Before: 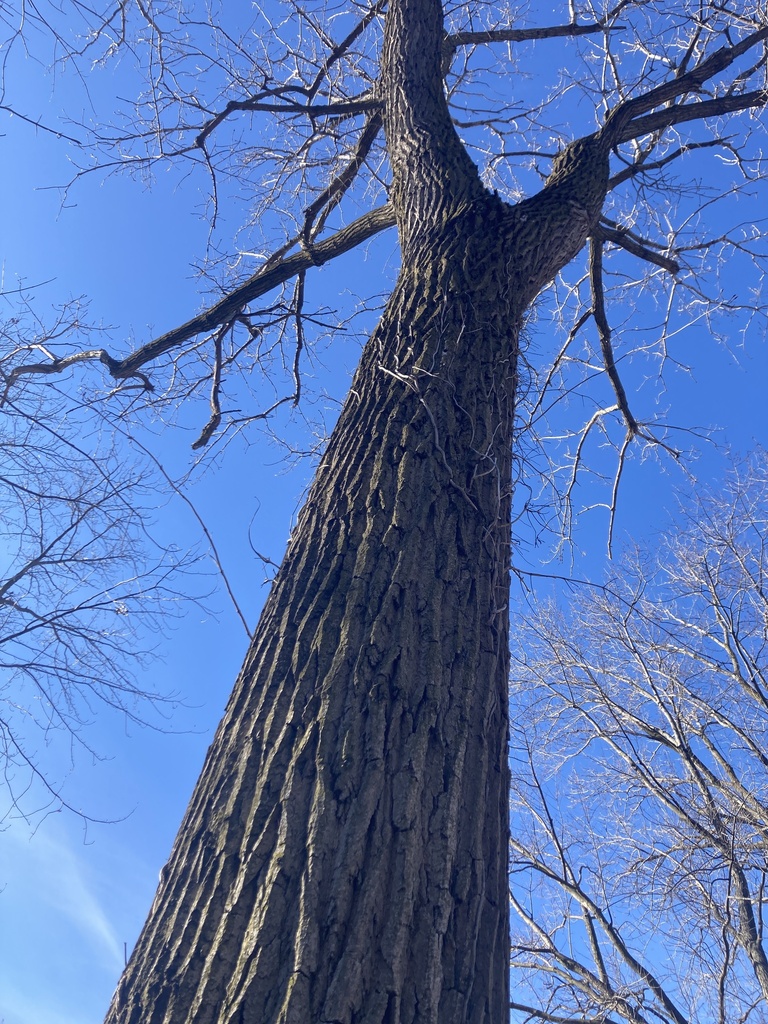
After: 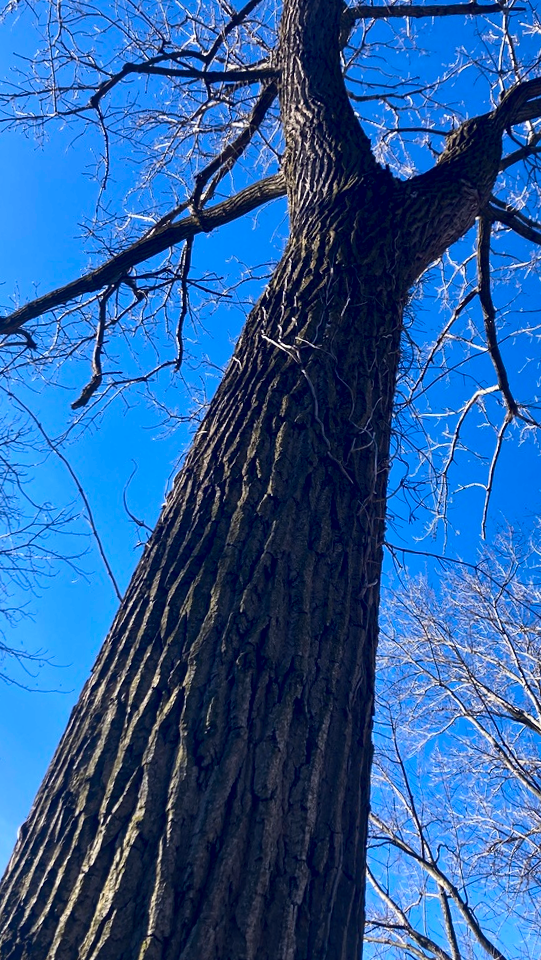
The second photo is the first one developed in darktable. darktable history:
local contrast: mode bilateral grid, contrast 20, coarseness 51, detail 132%, midtone range 0.2
contrast brightness saturation: contrast 0.208, brightness -0.101, saturation 0.213
crop and rotate: angle -2.83°, left 14.086%, top 0.018%, right 10.809%, bottom 0.082%
